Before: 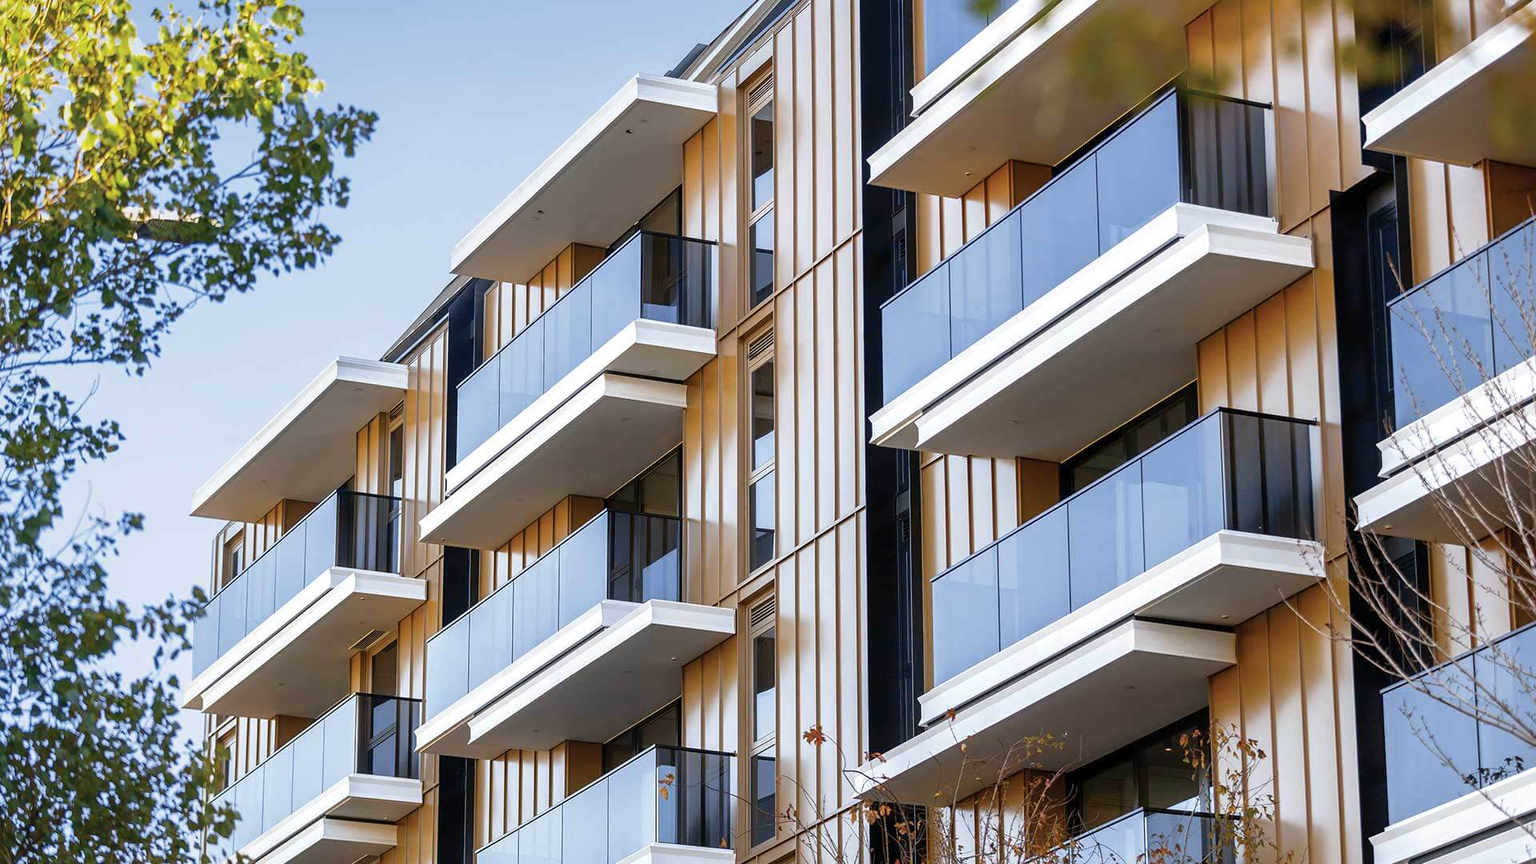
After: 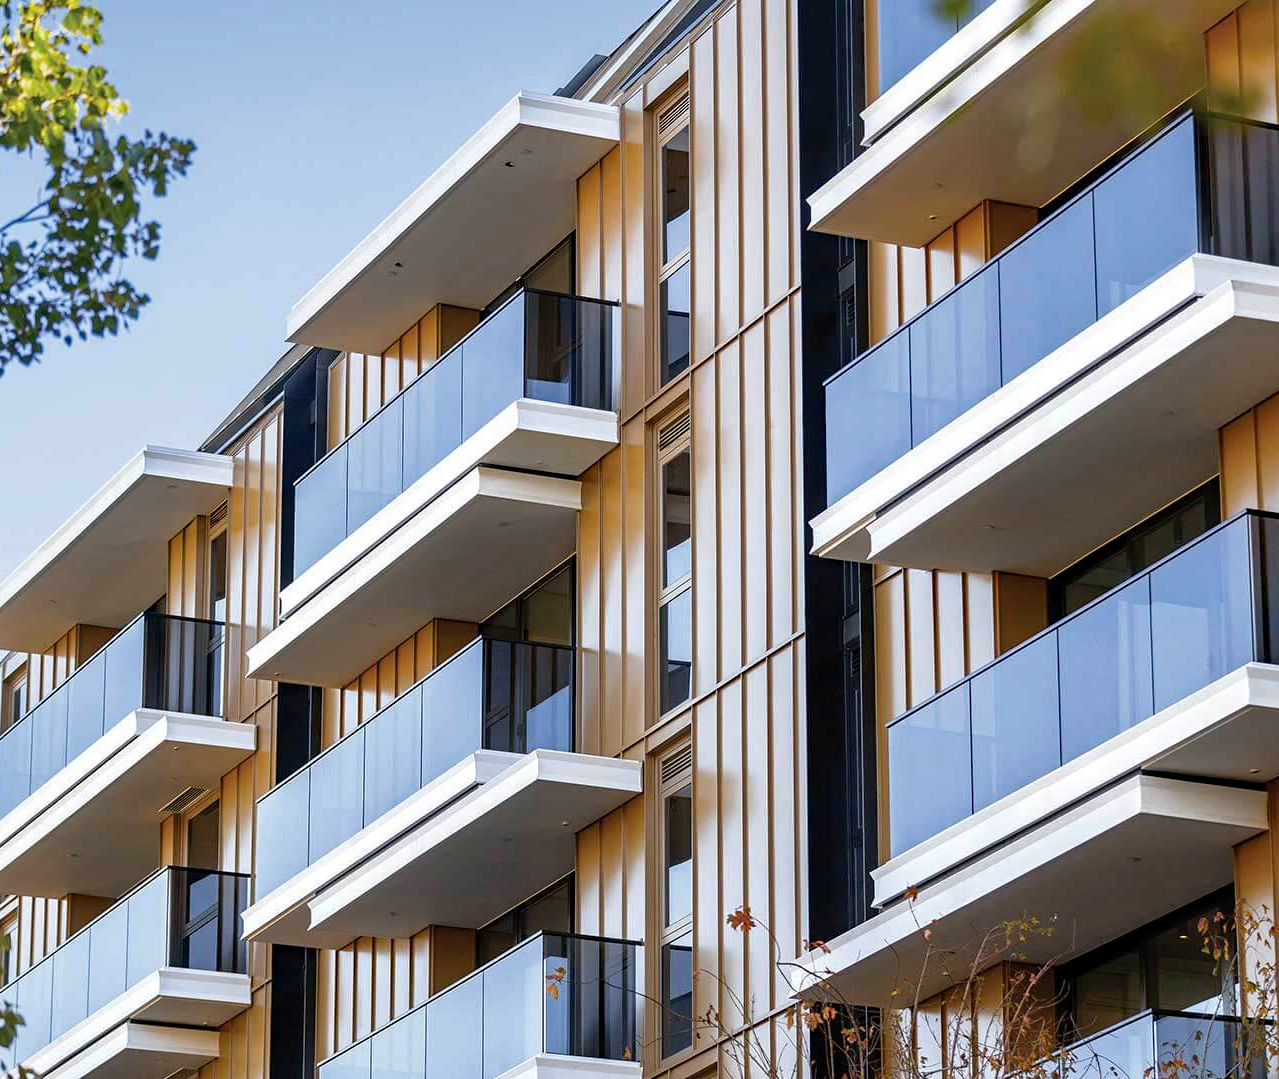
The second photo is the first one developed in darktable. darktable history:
haze removal: adaptive false
crop and rotate: left 14.436%, right 18.898%
